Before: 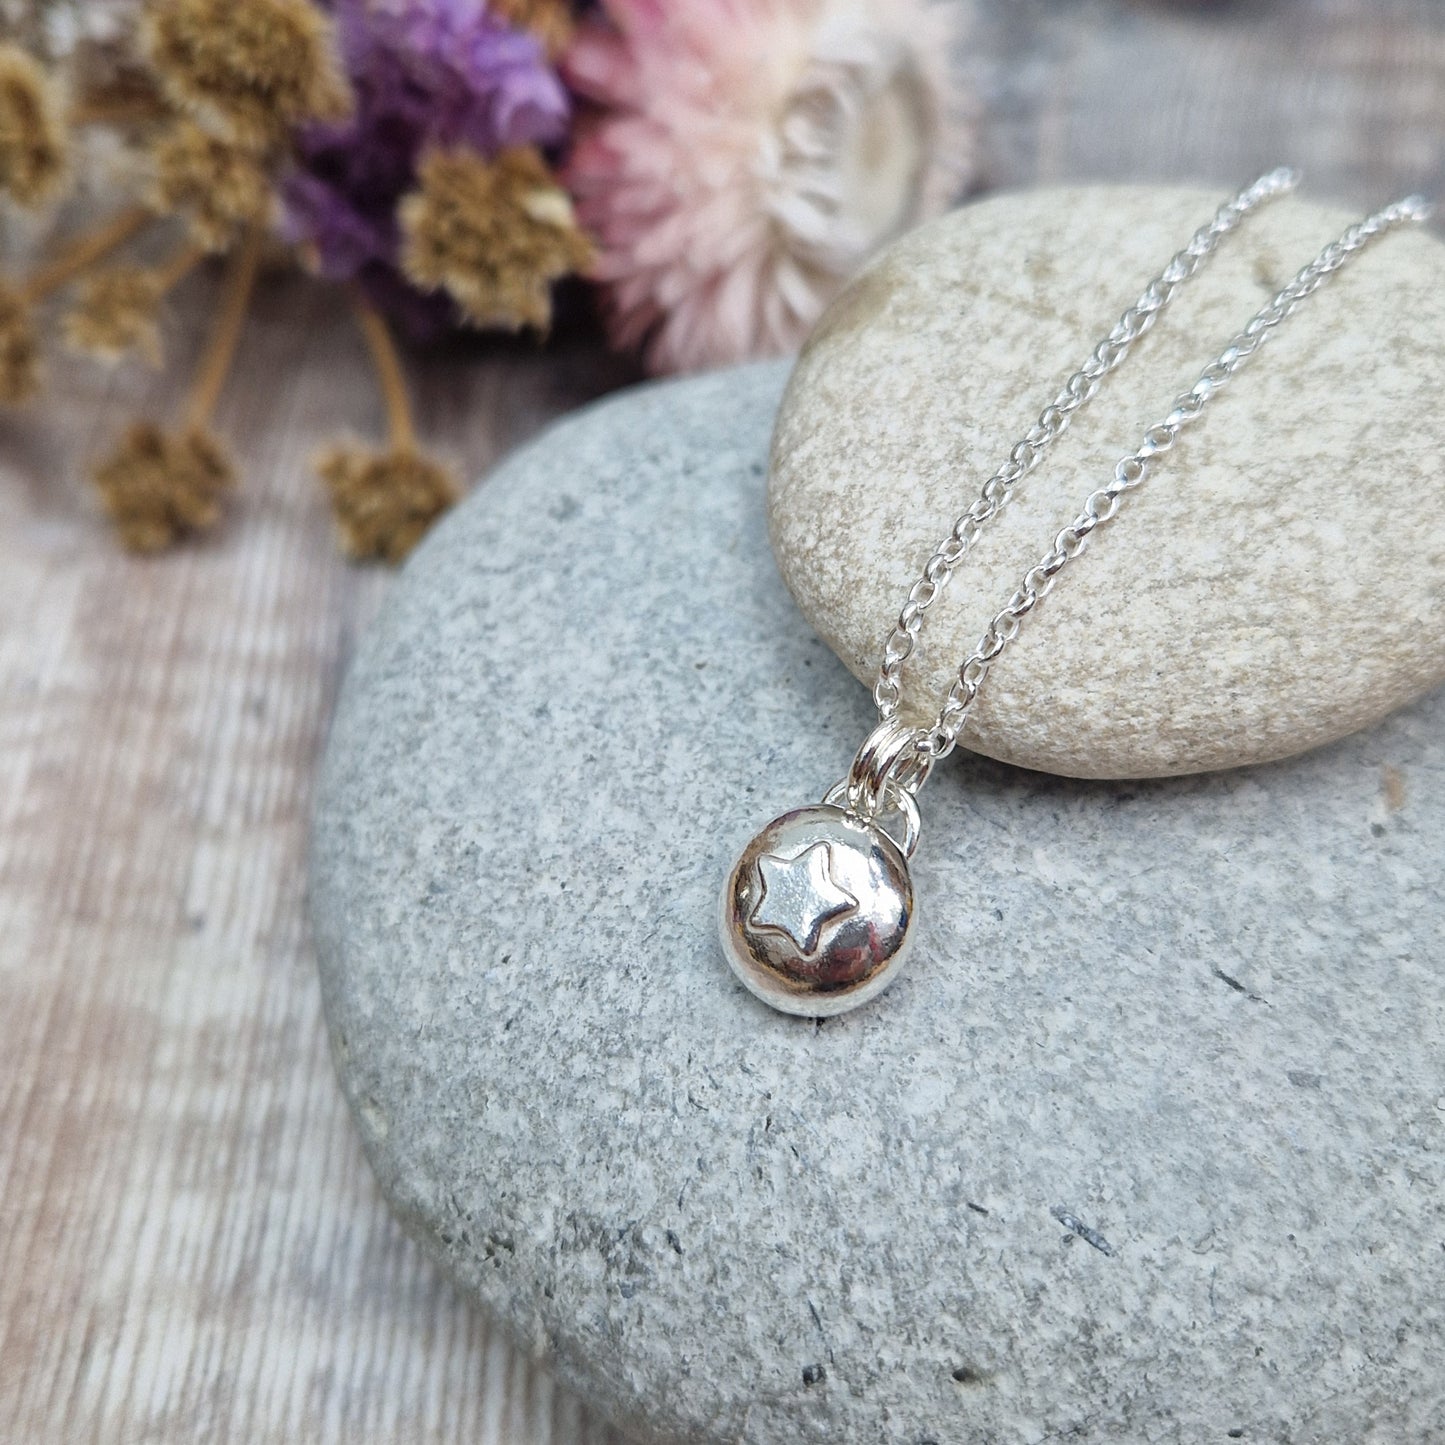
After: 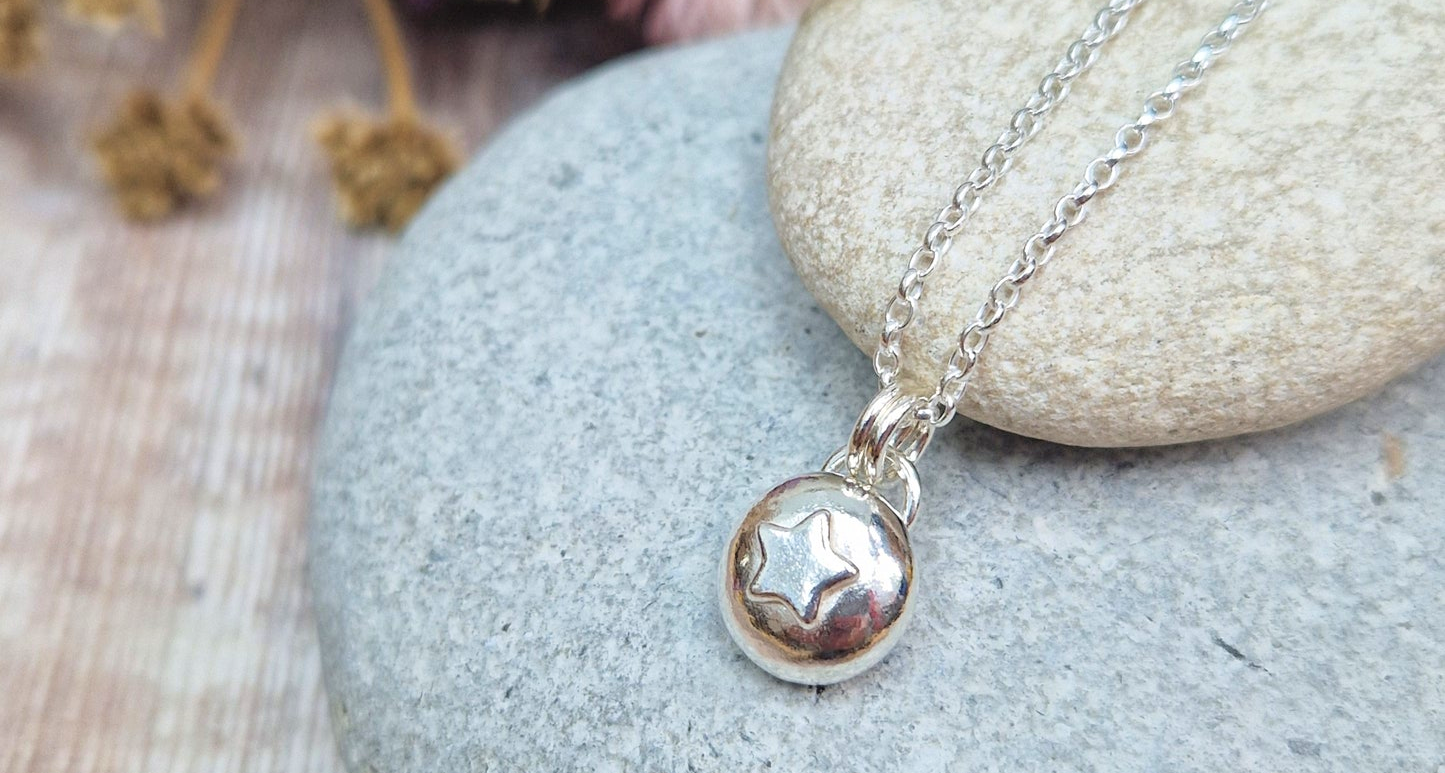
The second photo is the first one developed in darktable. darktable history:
velvia: on, module defaults
crop and rotate: top 23.043%, bottom 23.437%
contrast brightness saturation: brightness 0.13
tone equalizer: -7 EV 0.13 EV, smoothing diameter 25%, edges refinement/feathering 10, preserve details guided filter
